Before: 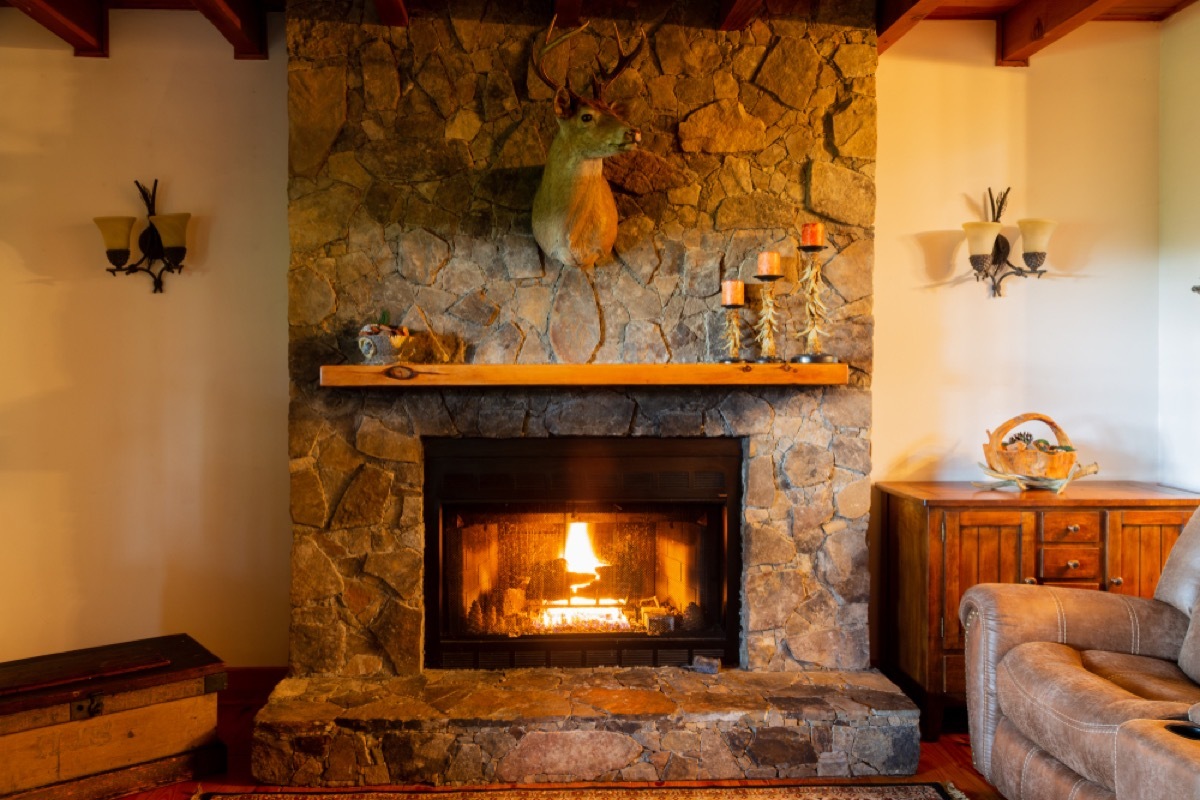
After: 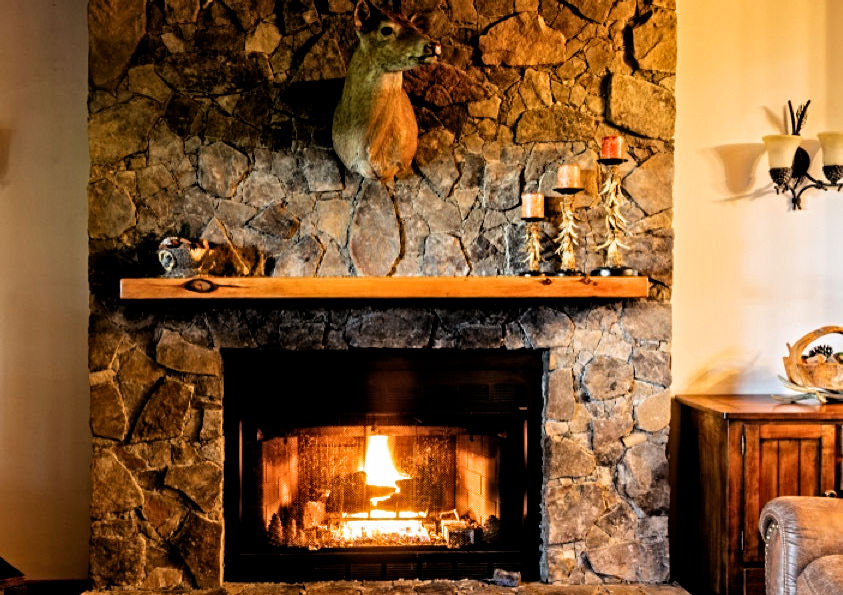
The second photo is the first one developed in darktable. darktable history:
crop and rotate: left 16.669%, top 10.946%, right 13.035%, bottom 14.587%
tone equalizer: edges refinement/feathering 500, mask exposure compensation -1.57 EV, preserve details guided filter
filmic rgb: black relative exposure -6.28 EV, white relative exposure 2.79 EV, target black luminance 0%, hardness 4.6, latitude 67.91%, contrast 1.289, shadows ↔ highlights balance -3.25%, color science v4 (2020)
contrast equalizer: octaves 7, y [[0.5, 0.542, 0.583, 0.625, 0.667, 0.708], [0.5 ×6], [0.5 ×6], [0 ×6], [0 ×6]]
